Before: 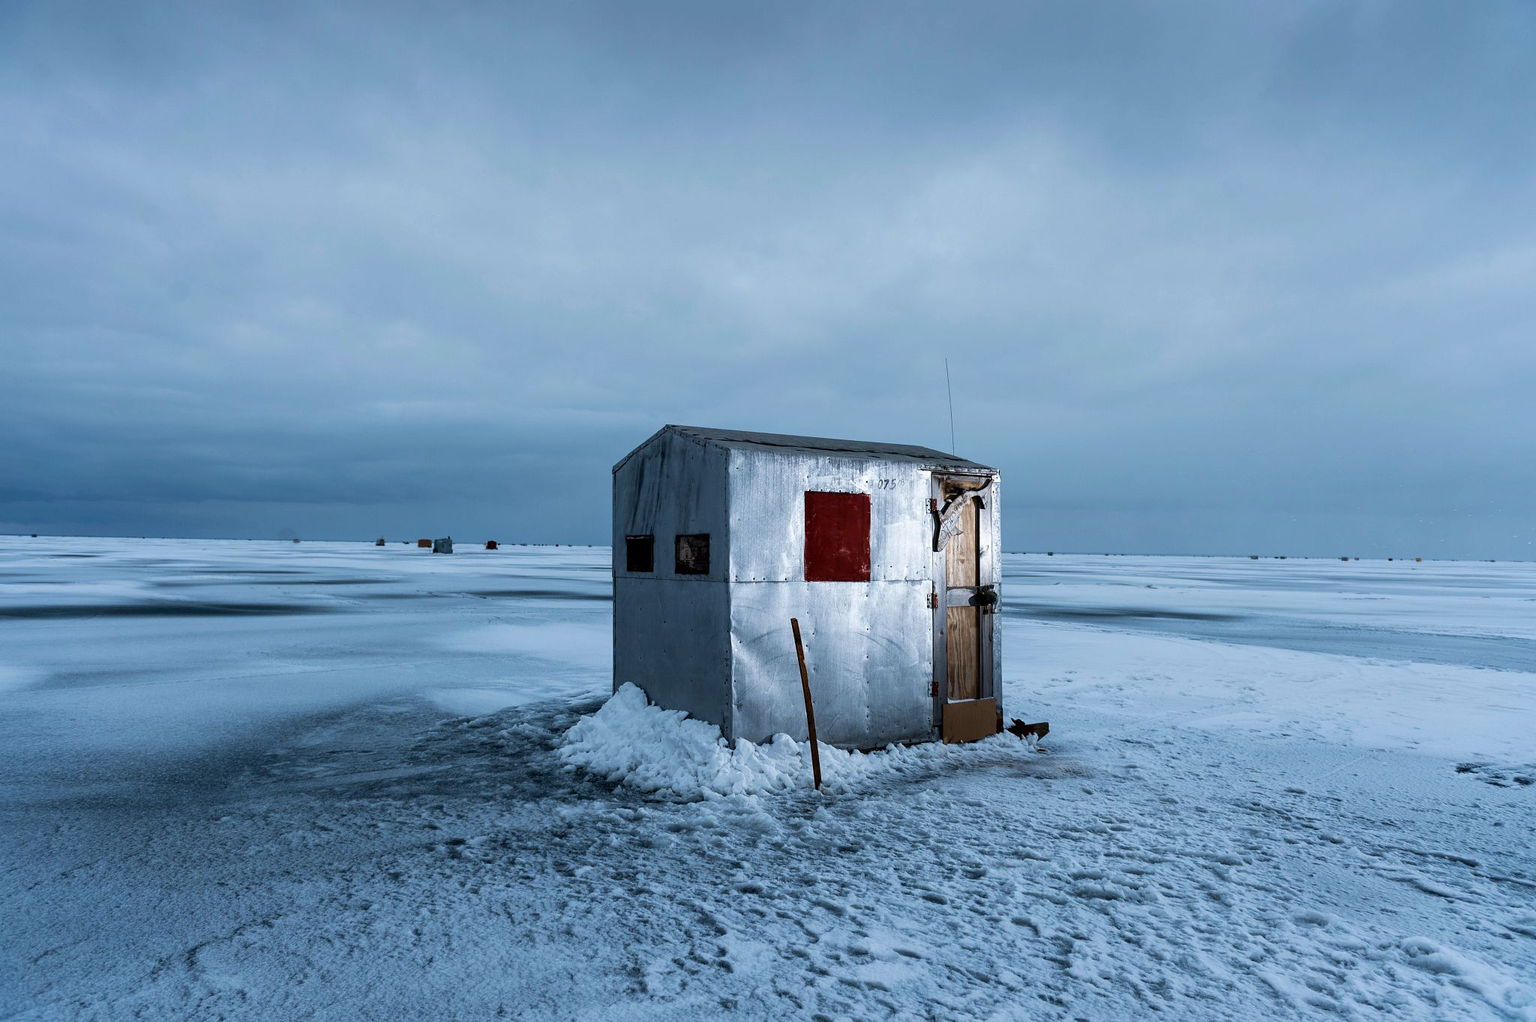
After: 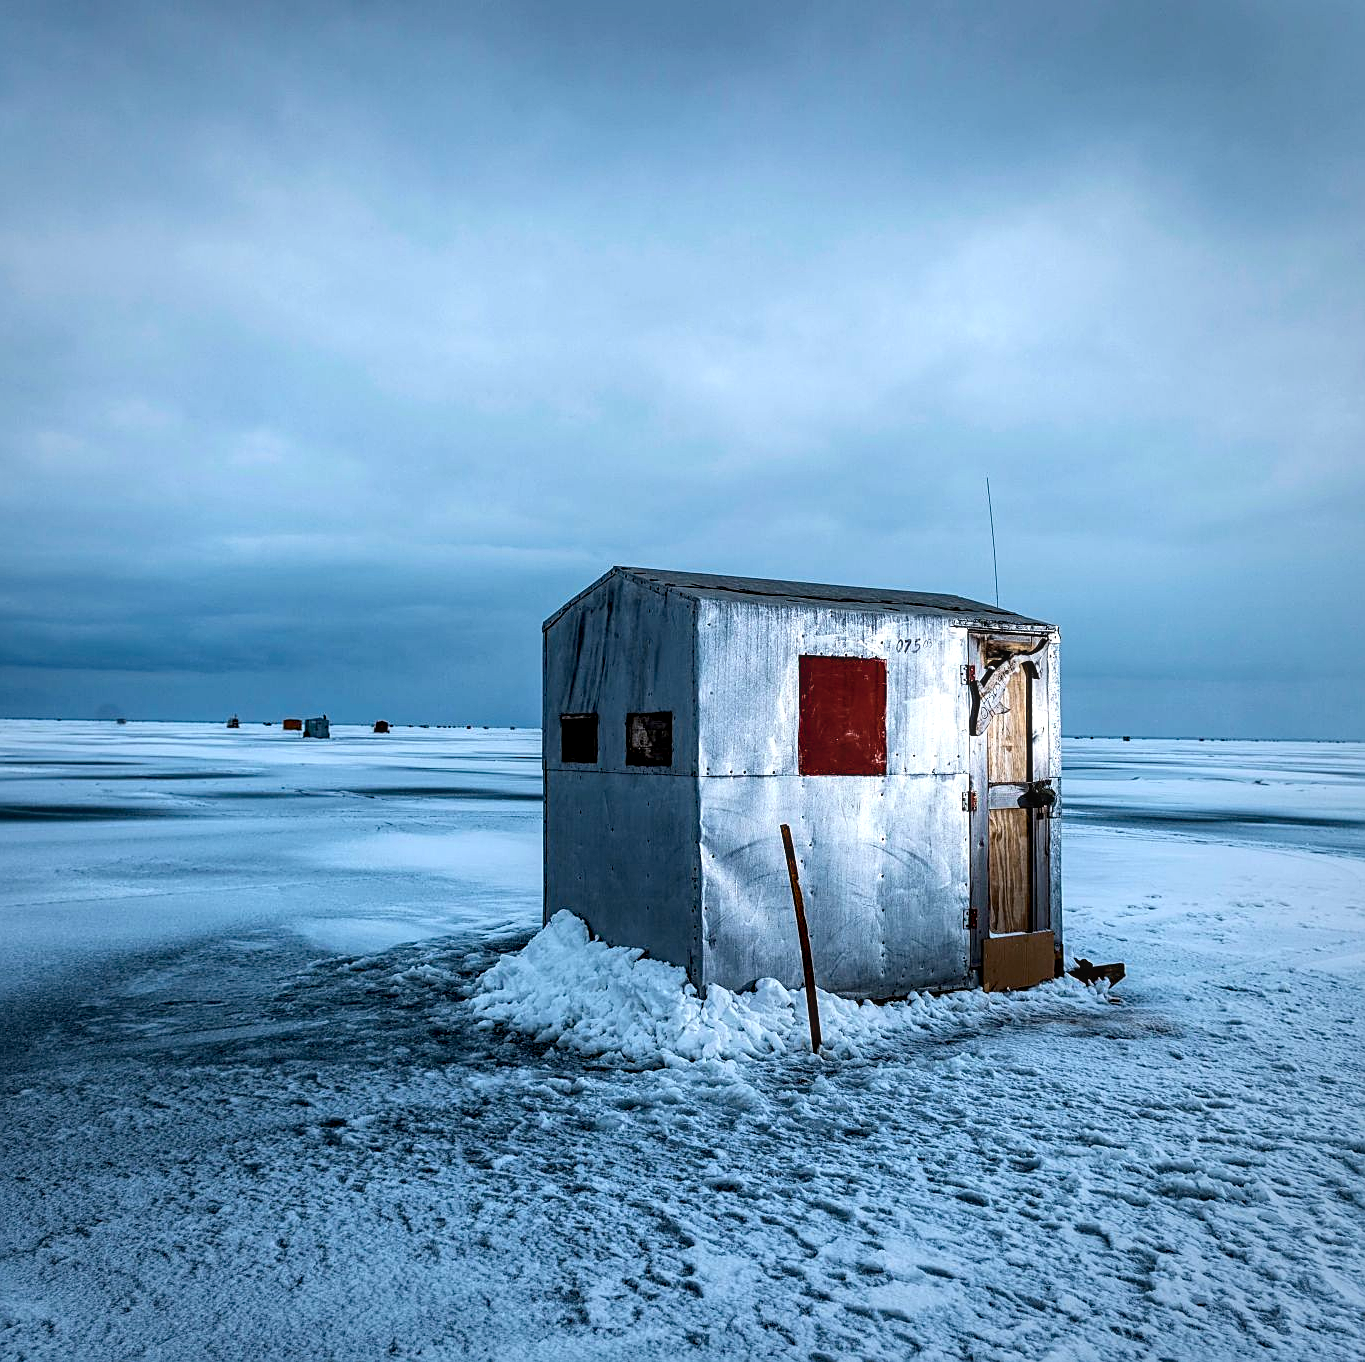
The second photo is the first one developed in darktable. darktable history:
local contrast: on, module defaults
contrast brightness saturation: contrast 0.151, brightness 0.044
sharpen: on, module defaults
crop and rotate: left 13.393%, right 19.944%
color balance rgb: perceptual saturation grading › global saturation 10.373%, global vibrance 20%
haze removal: compatibility mode true, adaptive false
exposure: exposure 0.201 EV, compensate exposure bias true, compensate highlight preservation false
vignetting: fall-off start 71.66%, brightness -0.306, saturation -0.061
